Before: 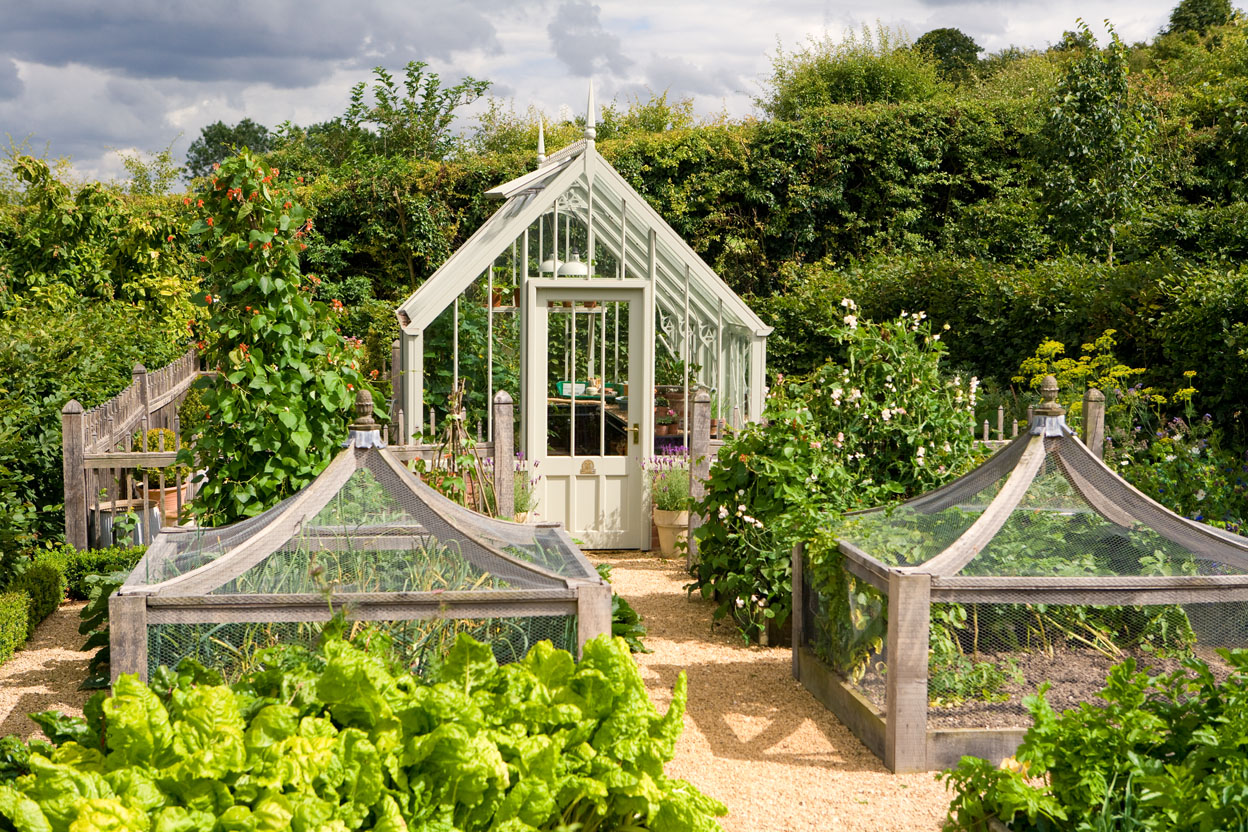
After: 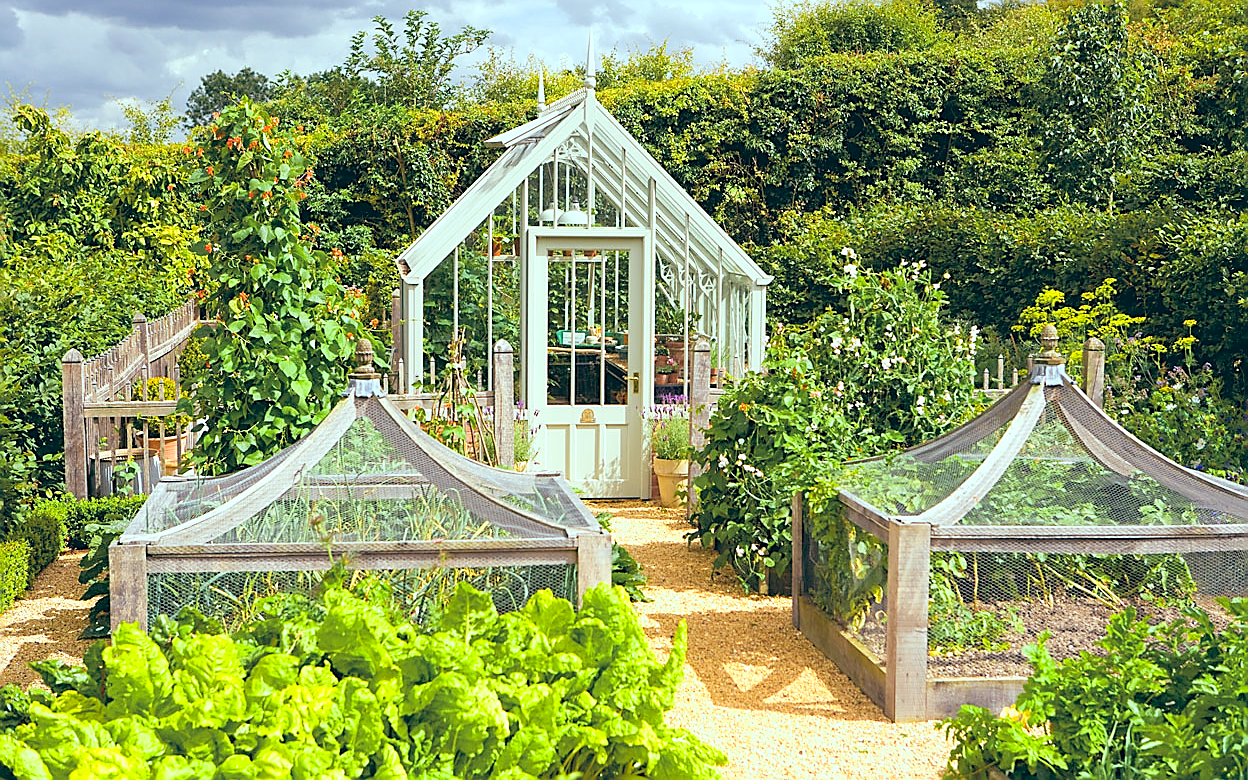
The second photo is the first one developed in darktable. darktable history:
crop and rotate: top 6.25%
sharpen: radius 1.4, amount 1.25, threshold 0.7
exposure: exposure -0.116 EV, compensate exposure bias true, compensate highlight preservation false
white balance: emerald 1
contrast brightness saturation: brightness 0.13
color balance: lift [1.003, 0.993, 1.001, 1.007], gamma [1.018, 1.072, 0.959, 0.928], gain [0.974, 0.873, 1.031, 1.127]
color zones: curves: ch0 [(0.224, 0.526) (0.75, 0.5)]; ch1 [(0.055, 0.526) (0.224, 0.761) (0.377, 0.526) (0.75, 0.5)]
